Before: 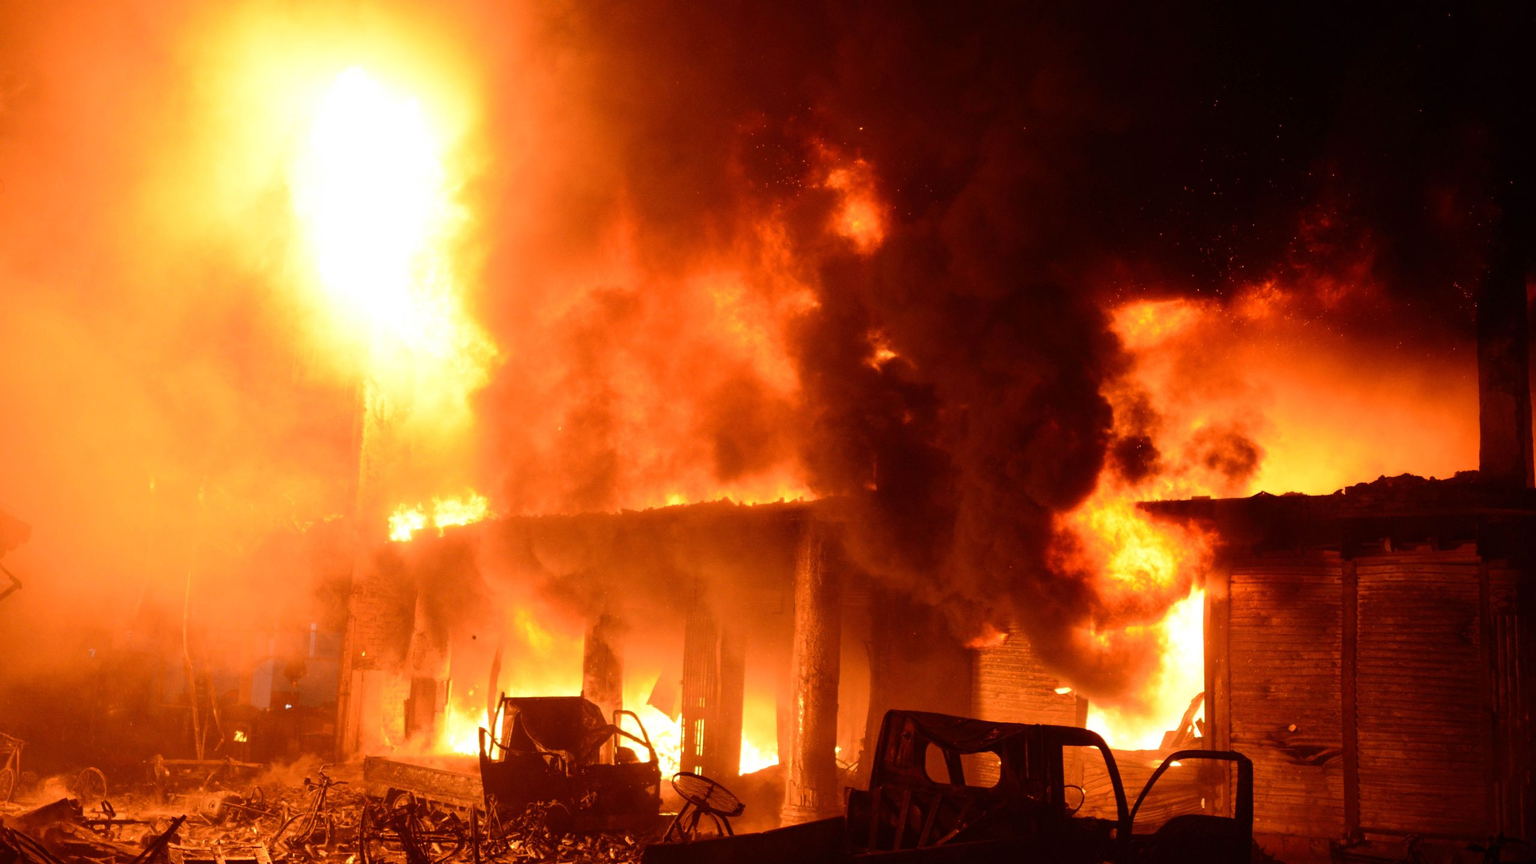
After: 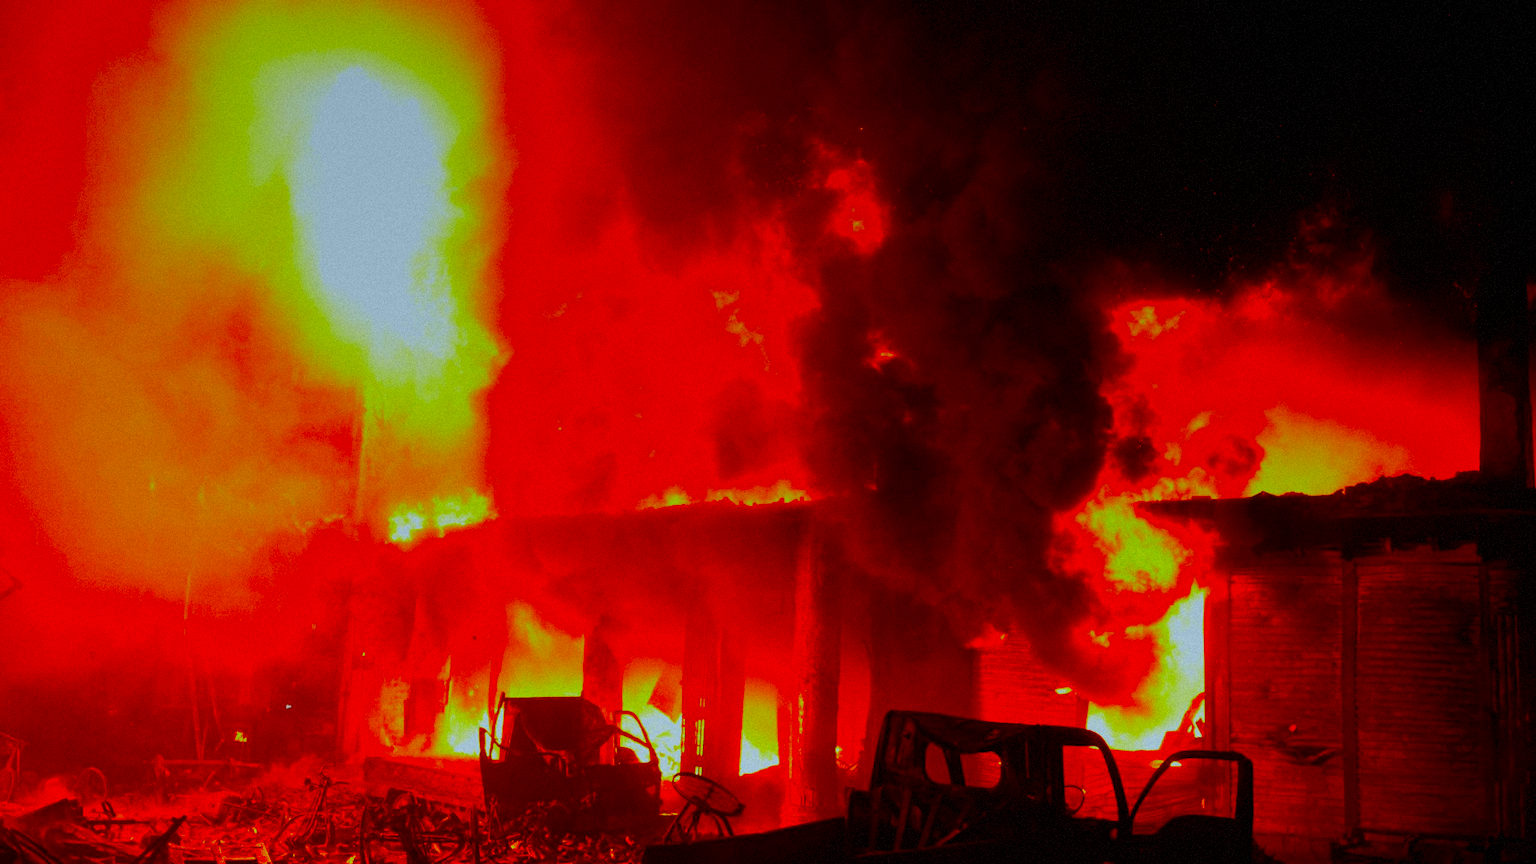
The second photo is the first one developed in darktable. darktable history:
grain: mid-tones bias 0%
filmic rgb: black relative exposure -7.65 EV, white relative exposure 4.56 EV, hardness 3.61
color correction: saturation 2.15
graduated density: rotation -0.352°, offset 57.64
white balance: red 0.925, blue 1.046
contrast brightness saturation: contrast 0.1, brightness -0.26, saturation 0.14
